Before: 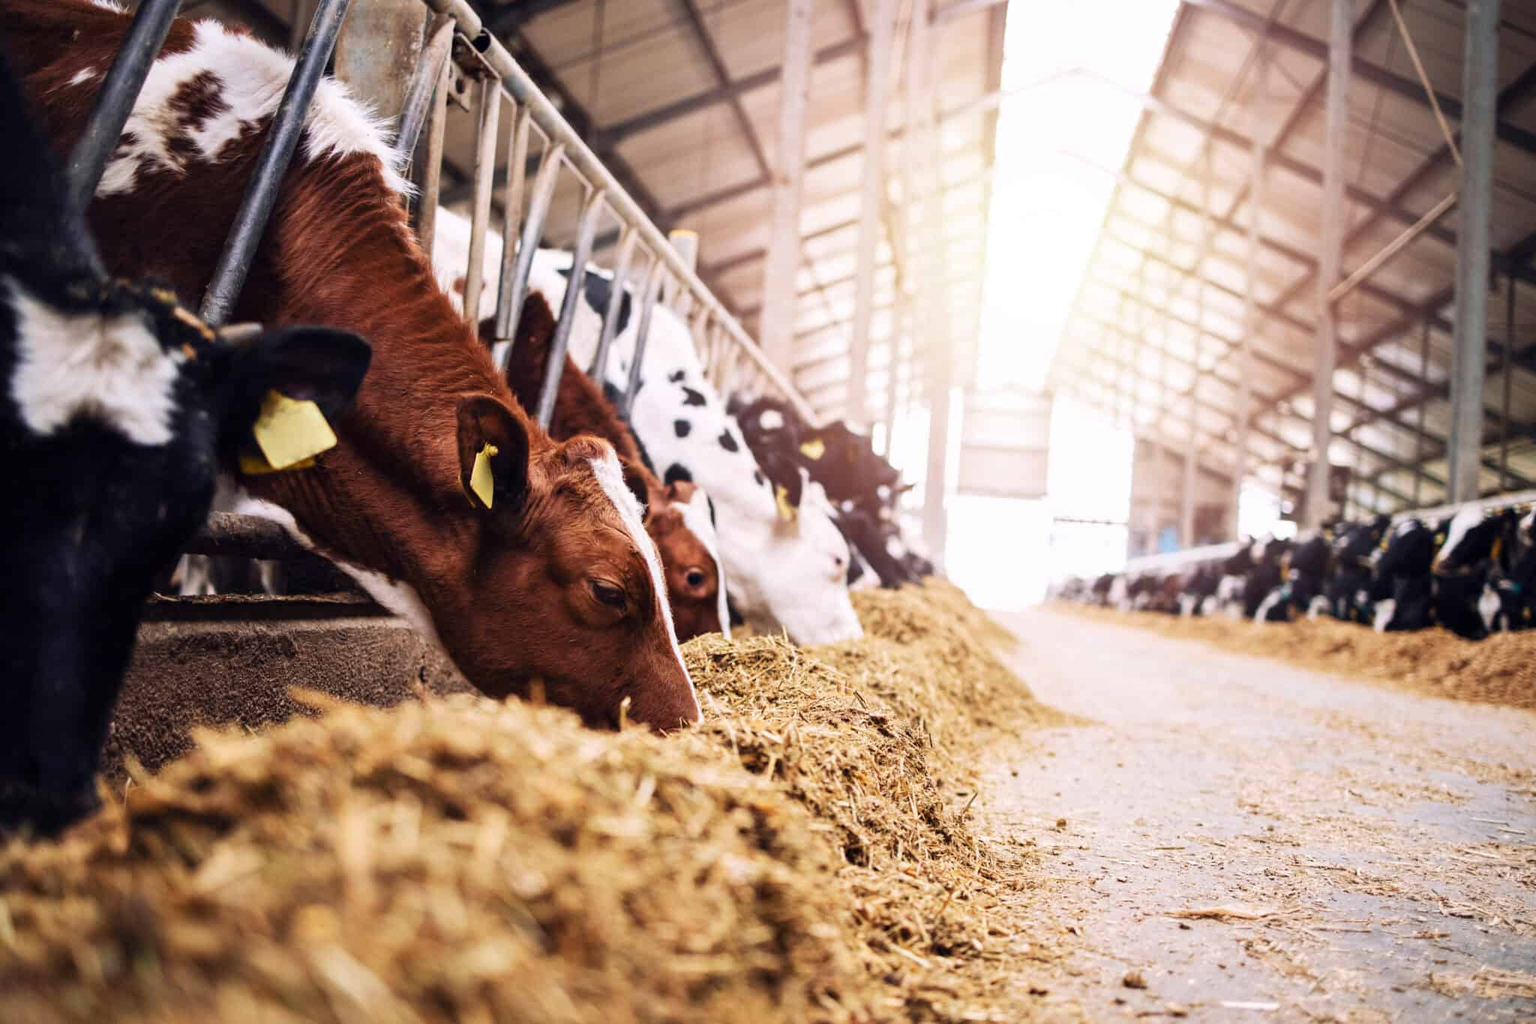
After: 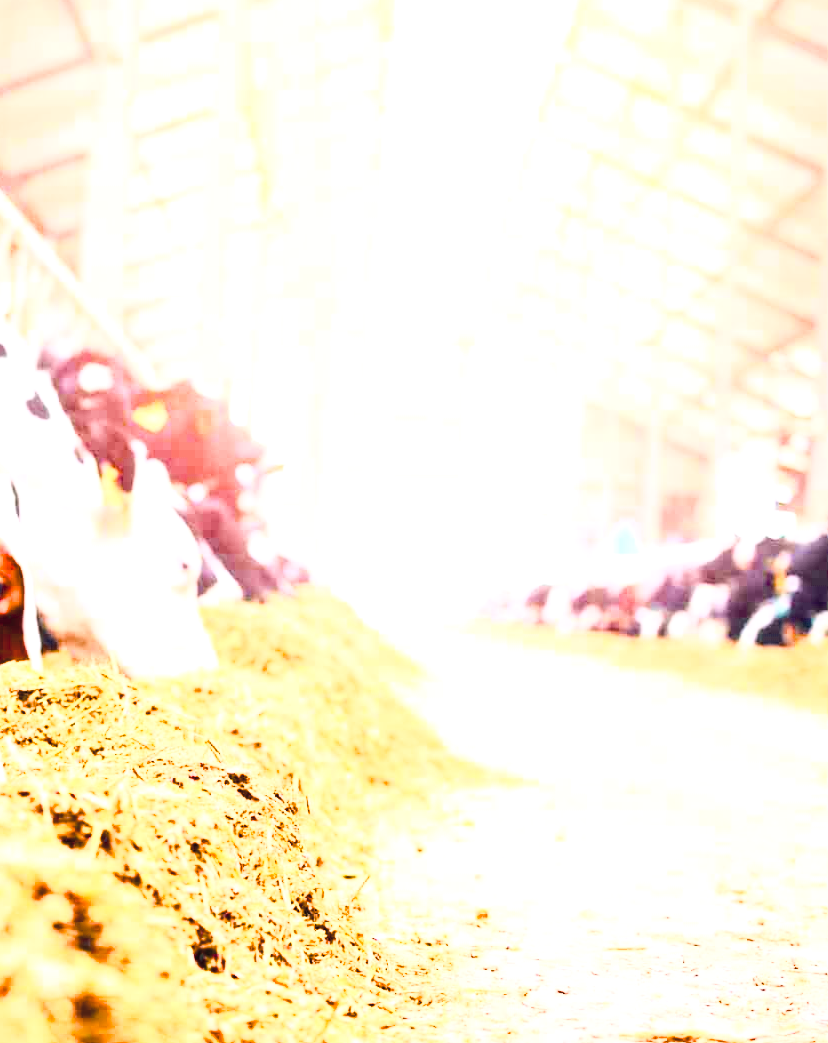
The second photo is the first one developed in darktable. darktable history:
base curve: curves: ch0 [(0, 0) (0.036, 0.037) (0.121, 0.228) (0.46, 0.76) (0.859, 0.983) (1, 1)]
contrast brightness saturation: brightness 0.135
exposure: exposure 1.505 EV, compensate exposure bias true, compensate highlight preservation false
crop: left 45.591%, top 13.404%, right 13.935%, bottom 10.123%
color balance rgb: perceptual saturation grading › global saturation 27.274%, perceptual saturation grading › highlights -28.86%, perceptual saturation grading › mid-tones 15.324%, perceptual saturation grading › shadows 34.012%, global vibrance 16.06%, saturation formula JzAzBz (2021)
